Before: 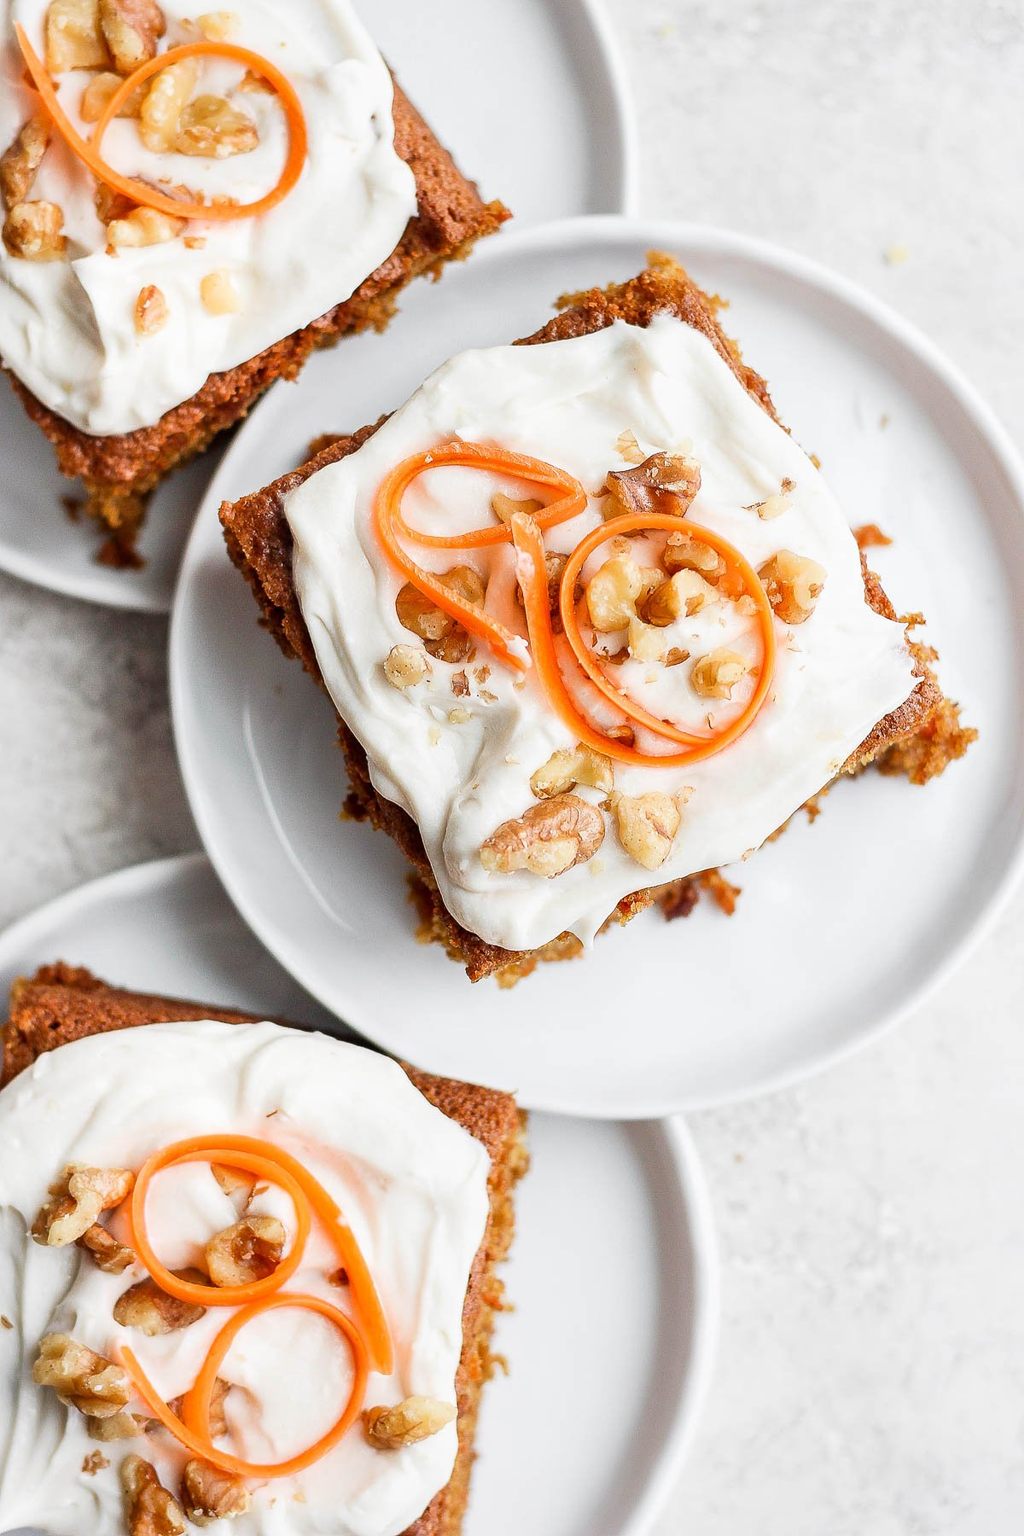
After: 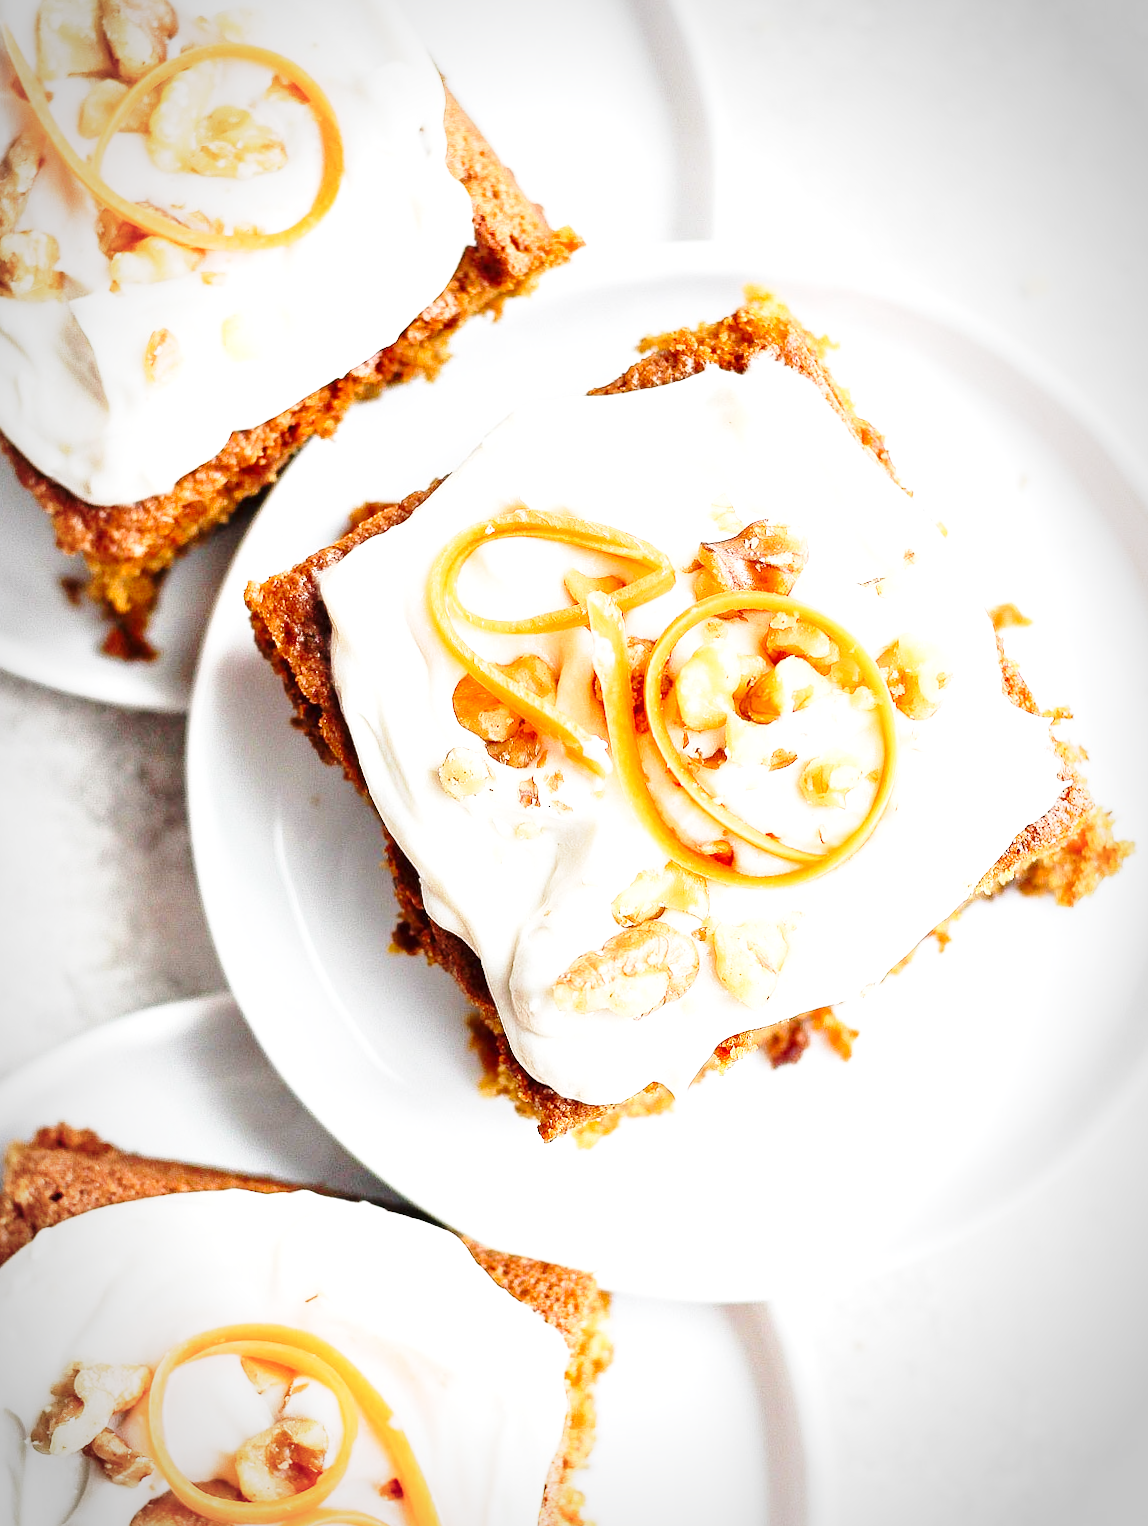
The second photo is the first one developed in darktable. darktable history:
exposure: exposure 0.608 EV, compensate exposure bias true, compensate highlight preservation false
crop and rotate: angle 0.429°, left 0.288%, right 2.938%, bottom 14.269%
vignetting: brightness -0.464, saturation -0.303, automatic ratio true
base curve: curves: ch0 [(0, 0) (0.028, 0.03) (0.121, 0.232) (0.46, 0.748) (0.859, 0.968) (1, 1)], preserve colors none
